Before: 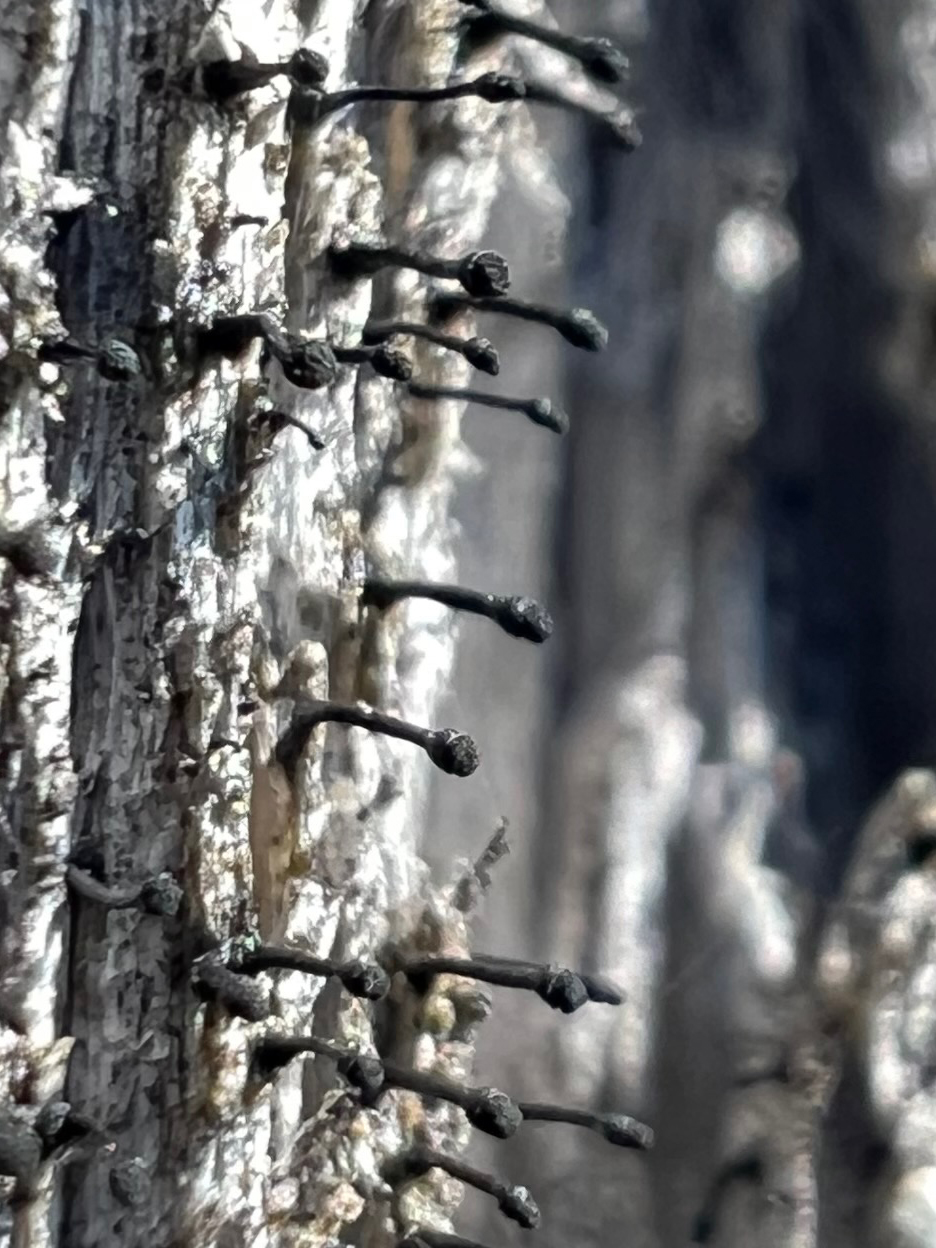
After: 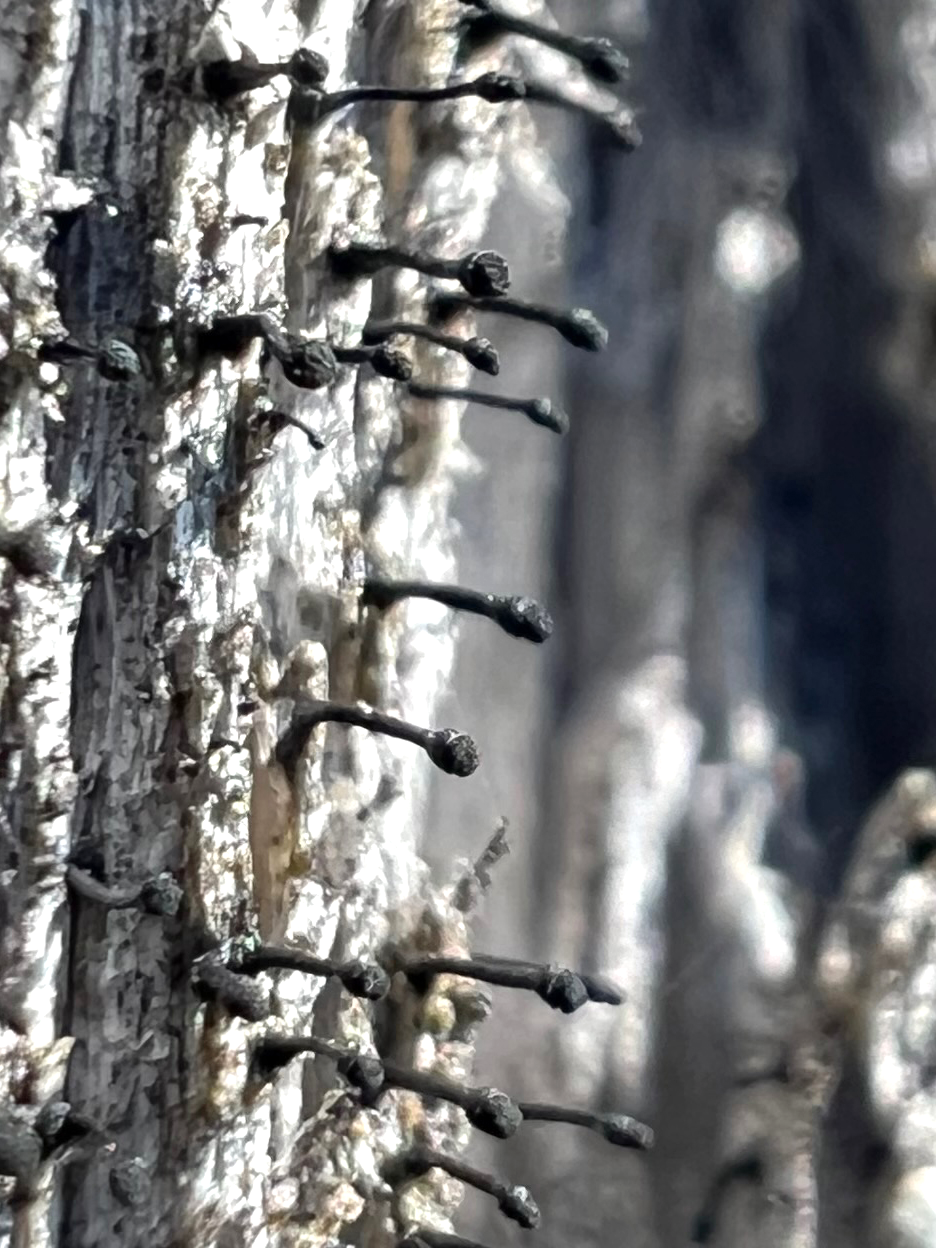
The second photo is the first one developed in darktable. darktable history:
exposure: exposure 0.291 EV, compensate exposure bias true, compensate highlight preservation false
